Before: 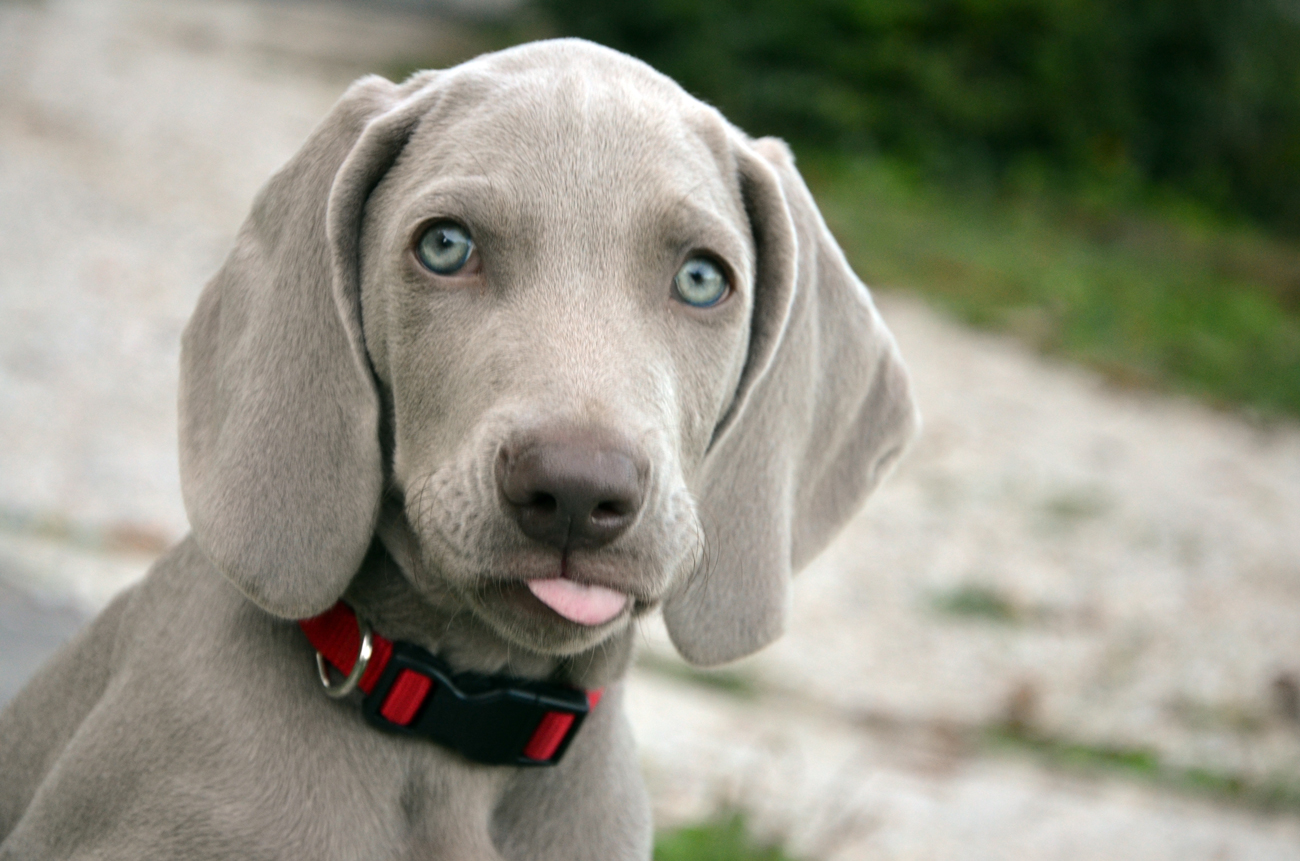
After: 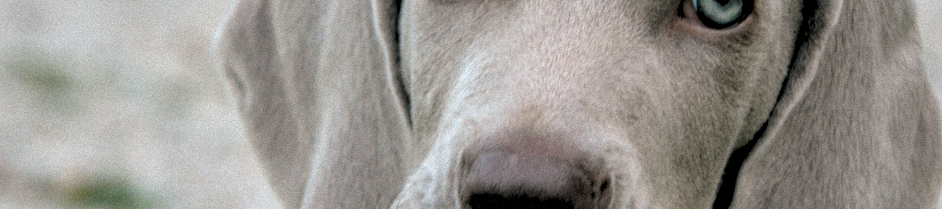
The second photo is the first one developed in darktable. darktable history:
crop and rotate: angle 16.12°, top 30.835%, bottom 35.653%
rgb levels: levels [[0.029, 0.461, 0.922], [0, 0.5, 1], [0, 0.5, 1]]
grain: mid-tones bias 0%
local contrast: on, module defaults
exposure: exposure -0.492 EV, compensate highlight preservation false
color balance rgb: perceptual saturation grading › global saturation 20%, global vibrance 20%
white balance: red 0.983, blue 1.036
